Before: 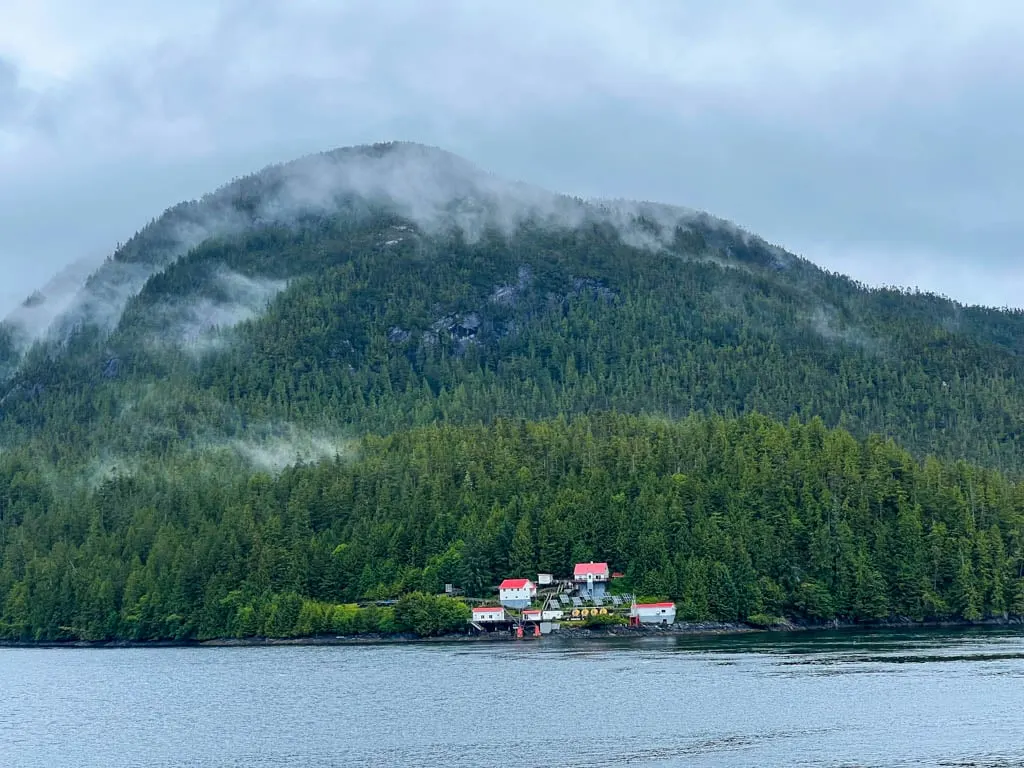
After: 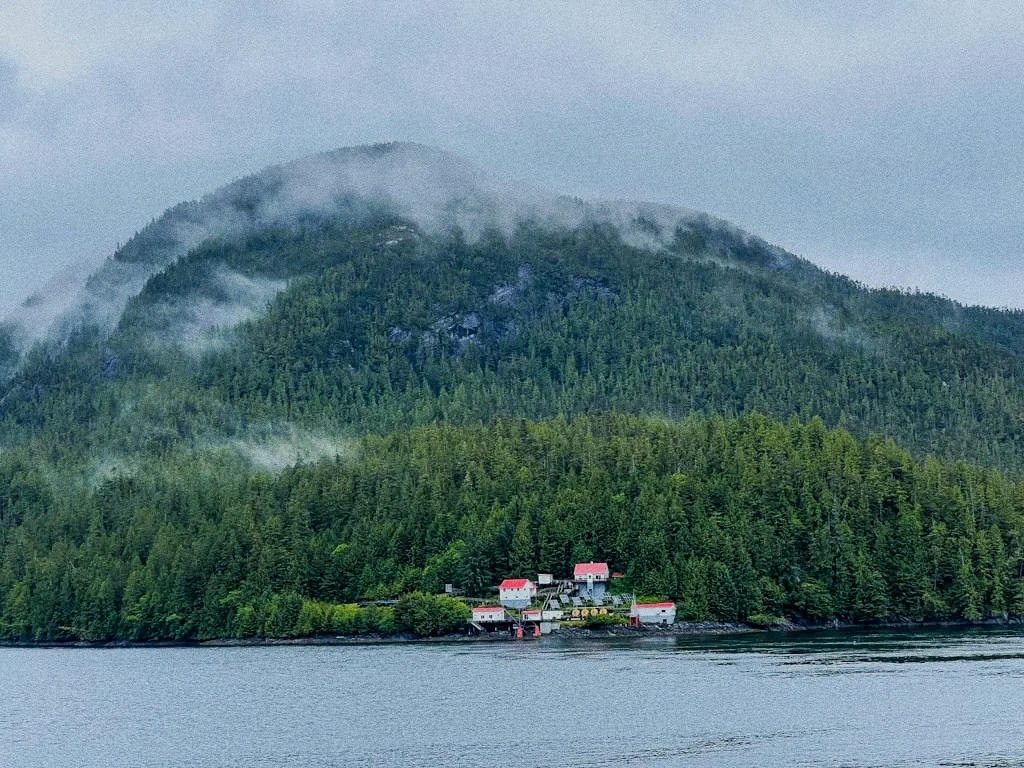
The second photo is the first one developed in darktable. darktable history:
tone curve: curves: ch0 [(0, 0) (0.003, 0.003) (0.011, 0.011) (0.025, 0.025) (0.044, 0.044) (0.069, 0.069) (0.1, 0.099) (0.136, 0.135) (0.177, 0.177) (0.224, 0.224) (0.277, 0.276) (0.335, 0.334) (0.399, 0.398) (0.468, 0.467) (0.543, 0.547) (0.623, 0.626) (0.709, 0.712) (0.801, 0.802) (0.898, 0.898) (1, 1)], preserve colors none
grain: coarseness 11.82 ISO, strength 36.67%, mid-tones bias 74.17%
filmic rgb: hardness 4.17
